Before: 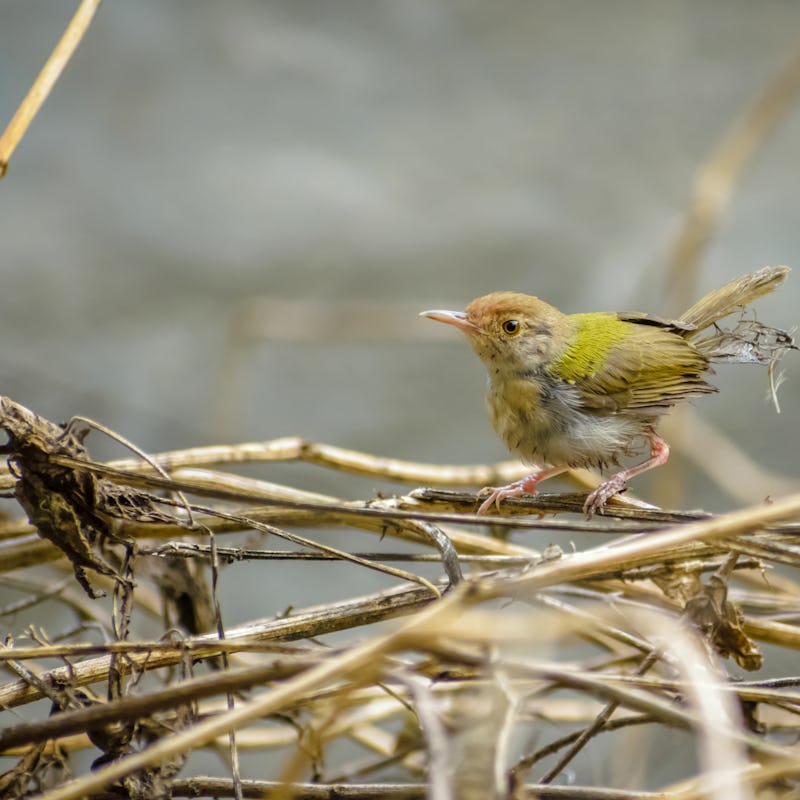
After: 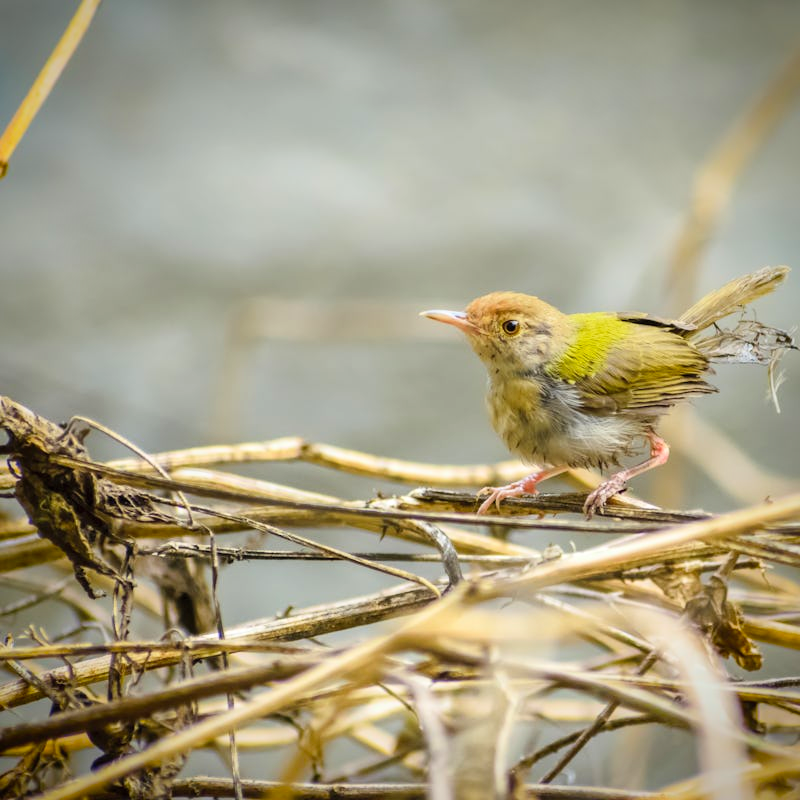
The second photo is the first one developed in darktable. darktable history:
contrast brightness saturation: contrast 0.197, brightness 0.166, saturation 0.227
vignetting: saturation 0.387
